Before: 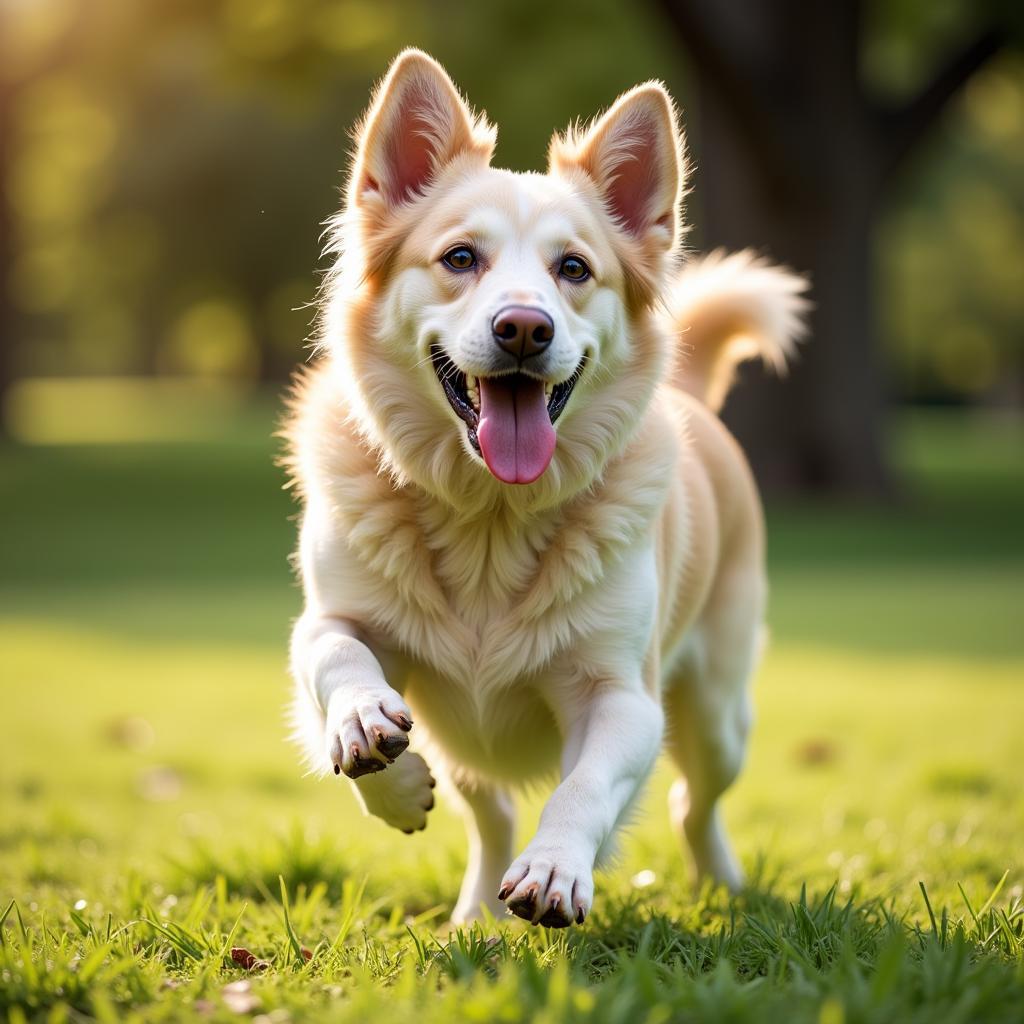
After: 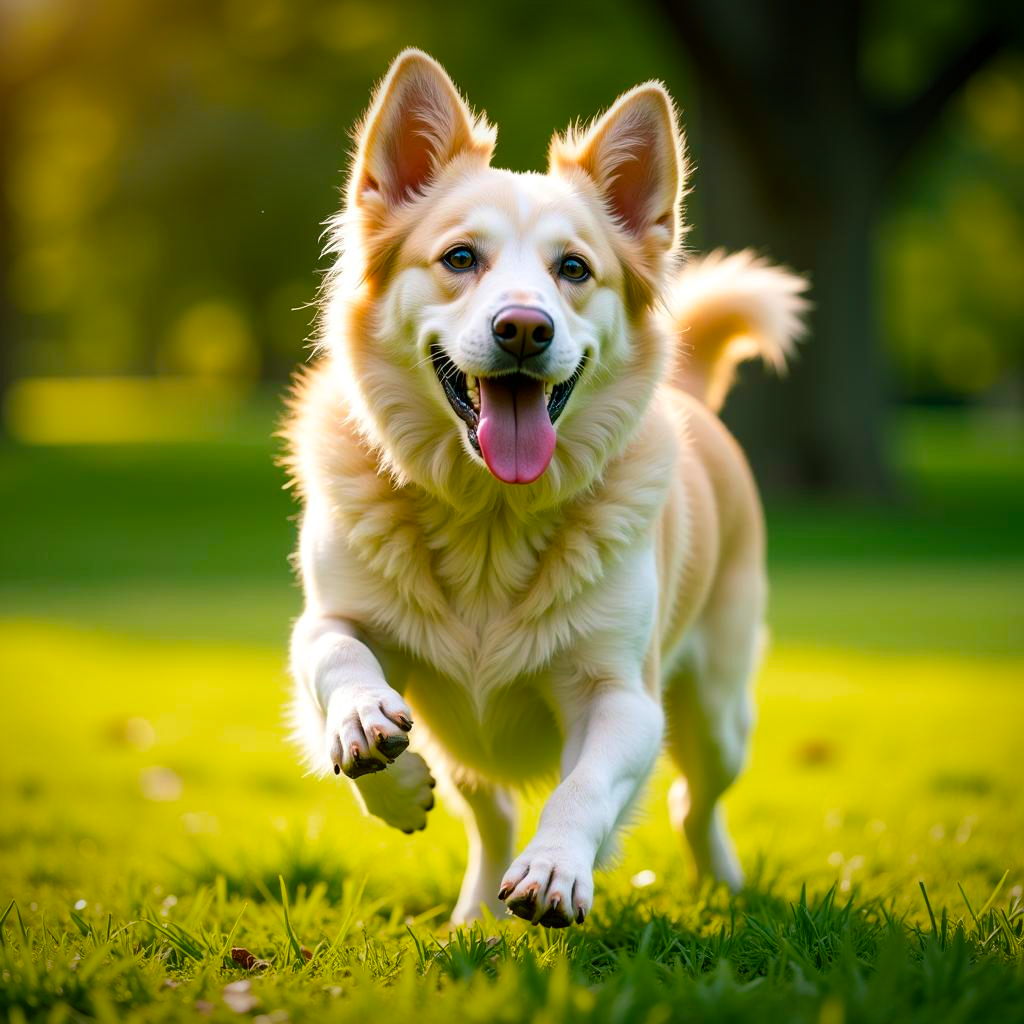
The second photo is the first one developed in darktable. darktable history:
color balance rgb: shadows lift › chroma 11.597%, shadows lift › hue 130.74°, linear chroma grading › global chroma 0.359%, perceptual saturation grading › global saturation 37.203%
vignetting: fall-off start 100.12%, saturation -0.001, width/height ratio 1.311
exposure: exposure 0.029 EV, compensate highlight preservation false
